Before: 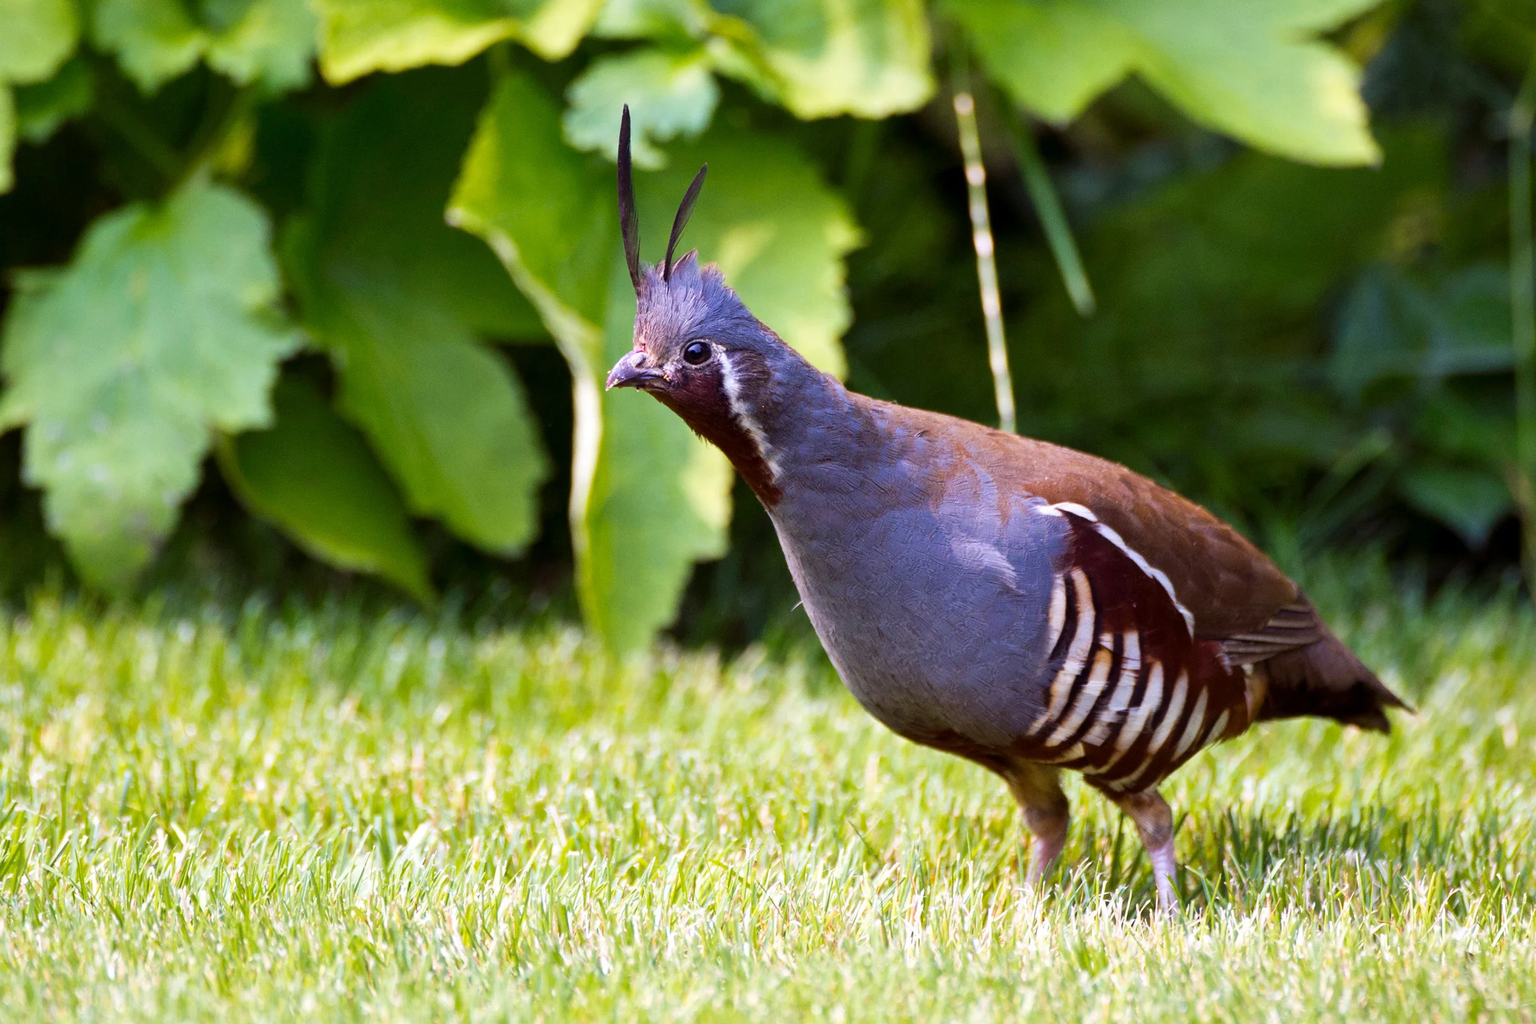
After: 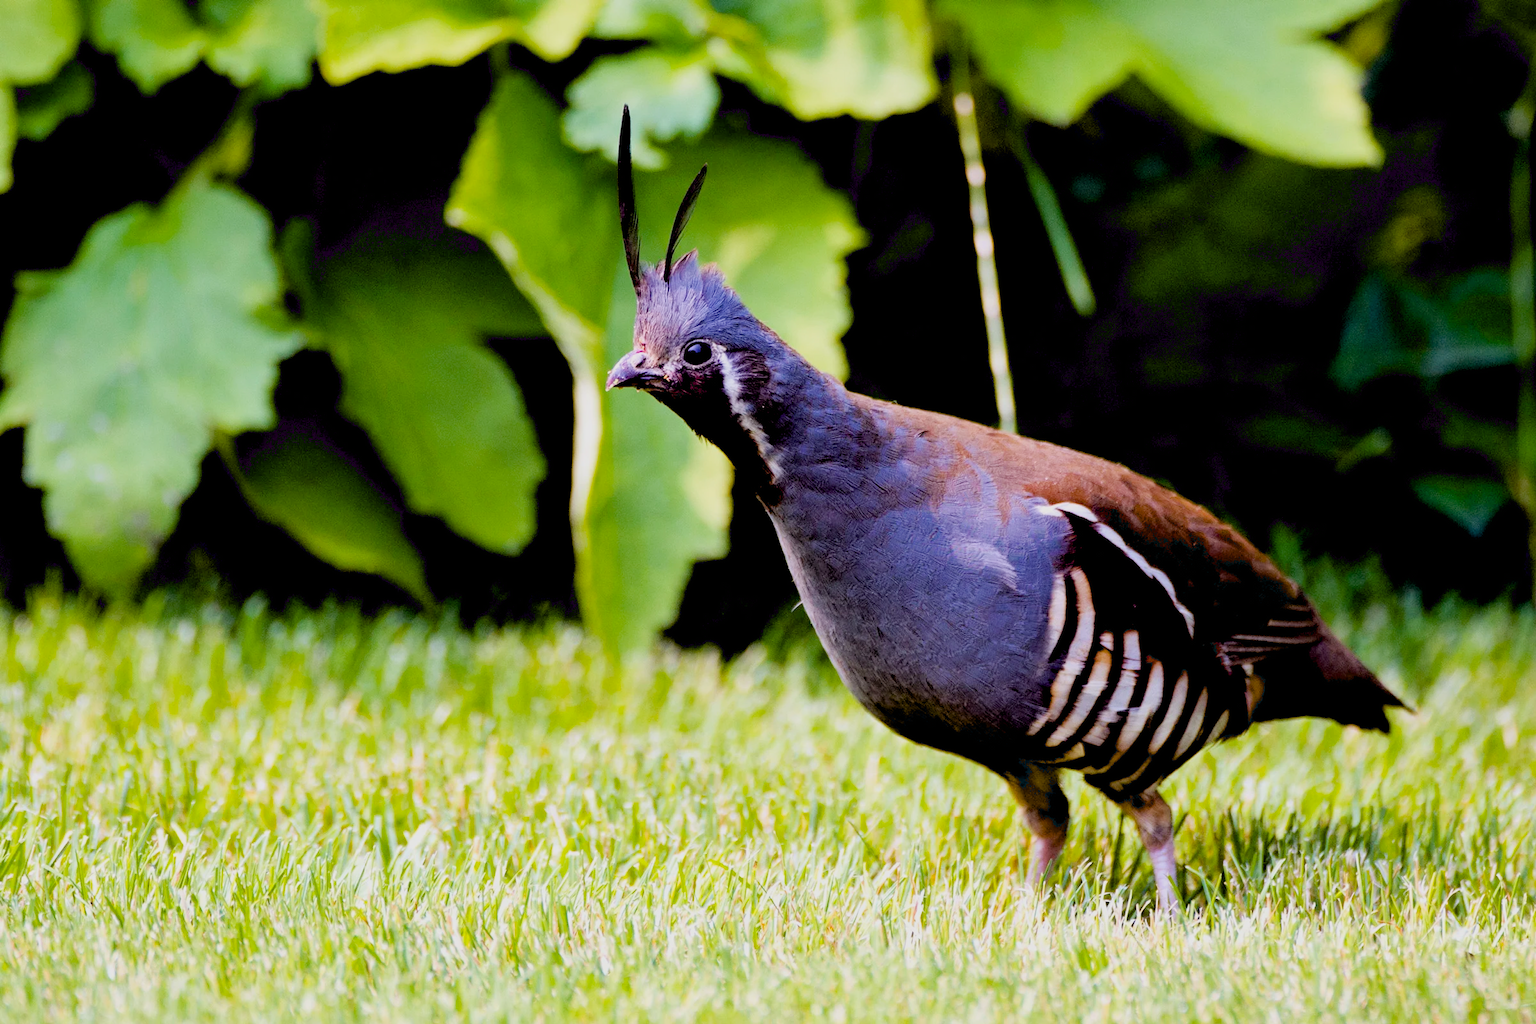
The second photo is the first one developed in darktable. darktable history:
exposure: black level correction 0.031, exposure 0.304 EV, compensate highlight preservation false
filmic rgb: black relative exposure -4.88 EV, hardness 2.82
